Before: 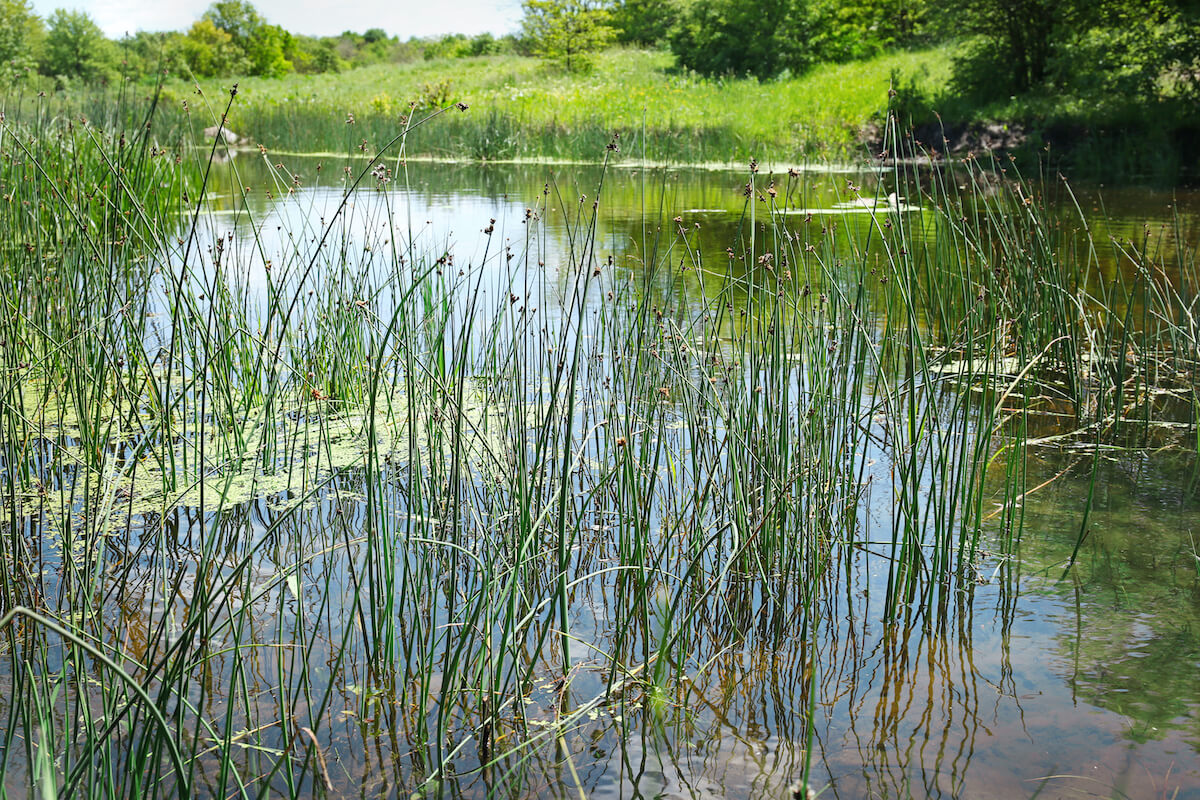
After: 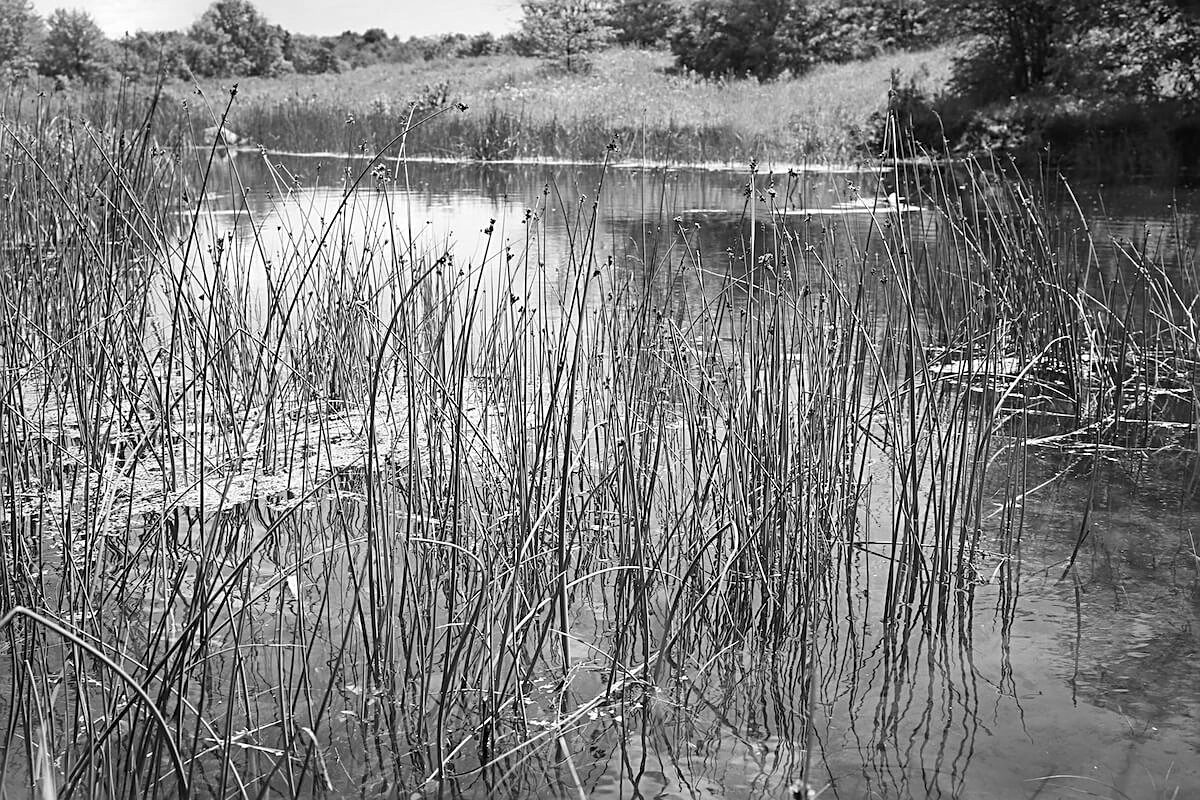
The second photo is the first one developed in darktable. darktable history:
monochrome: on, module defaults
sharpen: on, module defaults
shadows and highlights: shadows 5, soften with gaussian
